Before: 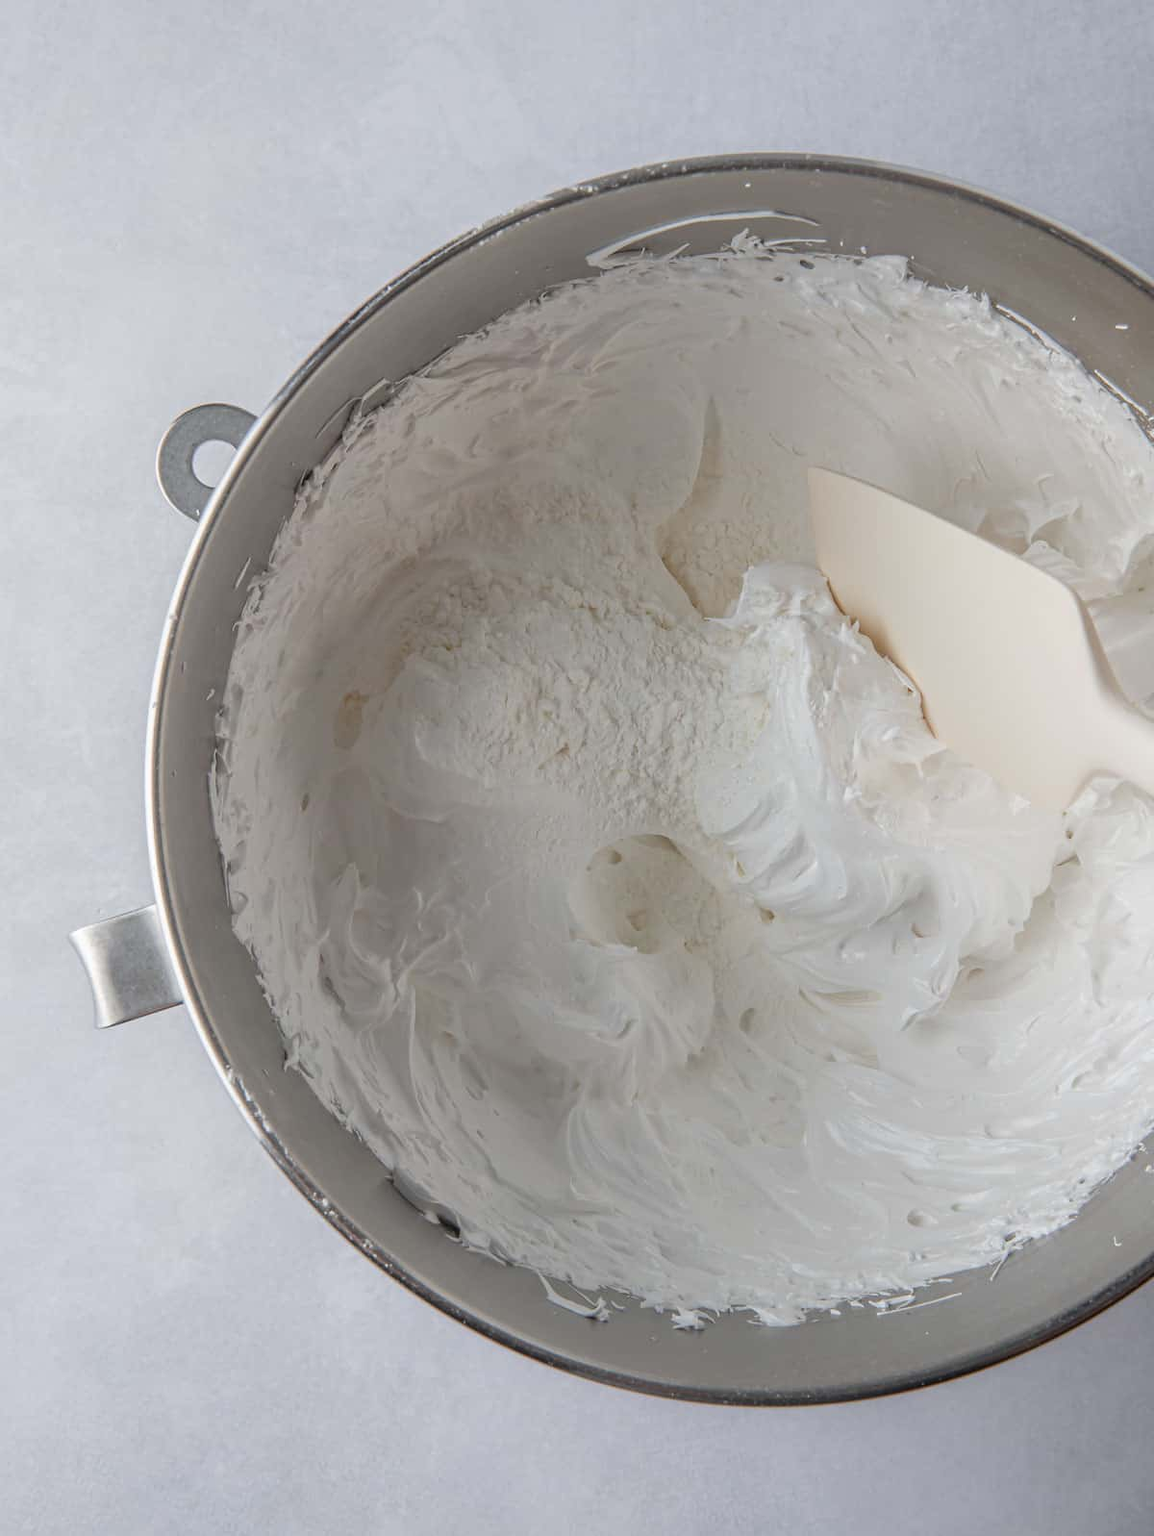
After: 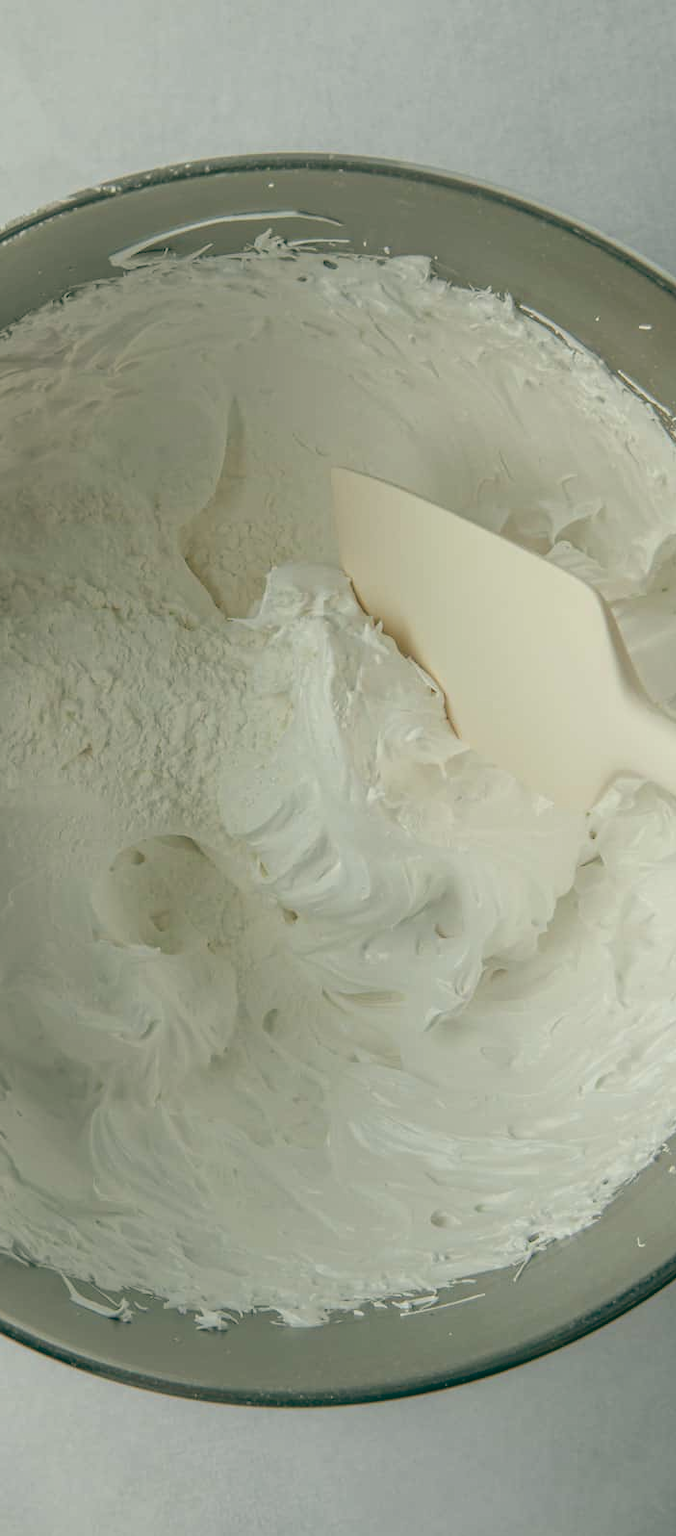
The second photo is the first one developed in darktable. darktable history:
crop: left 41.402%
color balance: lift [1.005, 0.99, 1.007, 1.01], gamma [1, 1.034, 1.032, 0.966], gain [0.873, 1.055, 1.067, 0.933]
